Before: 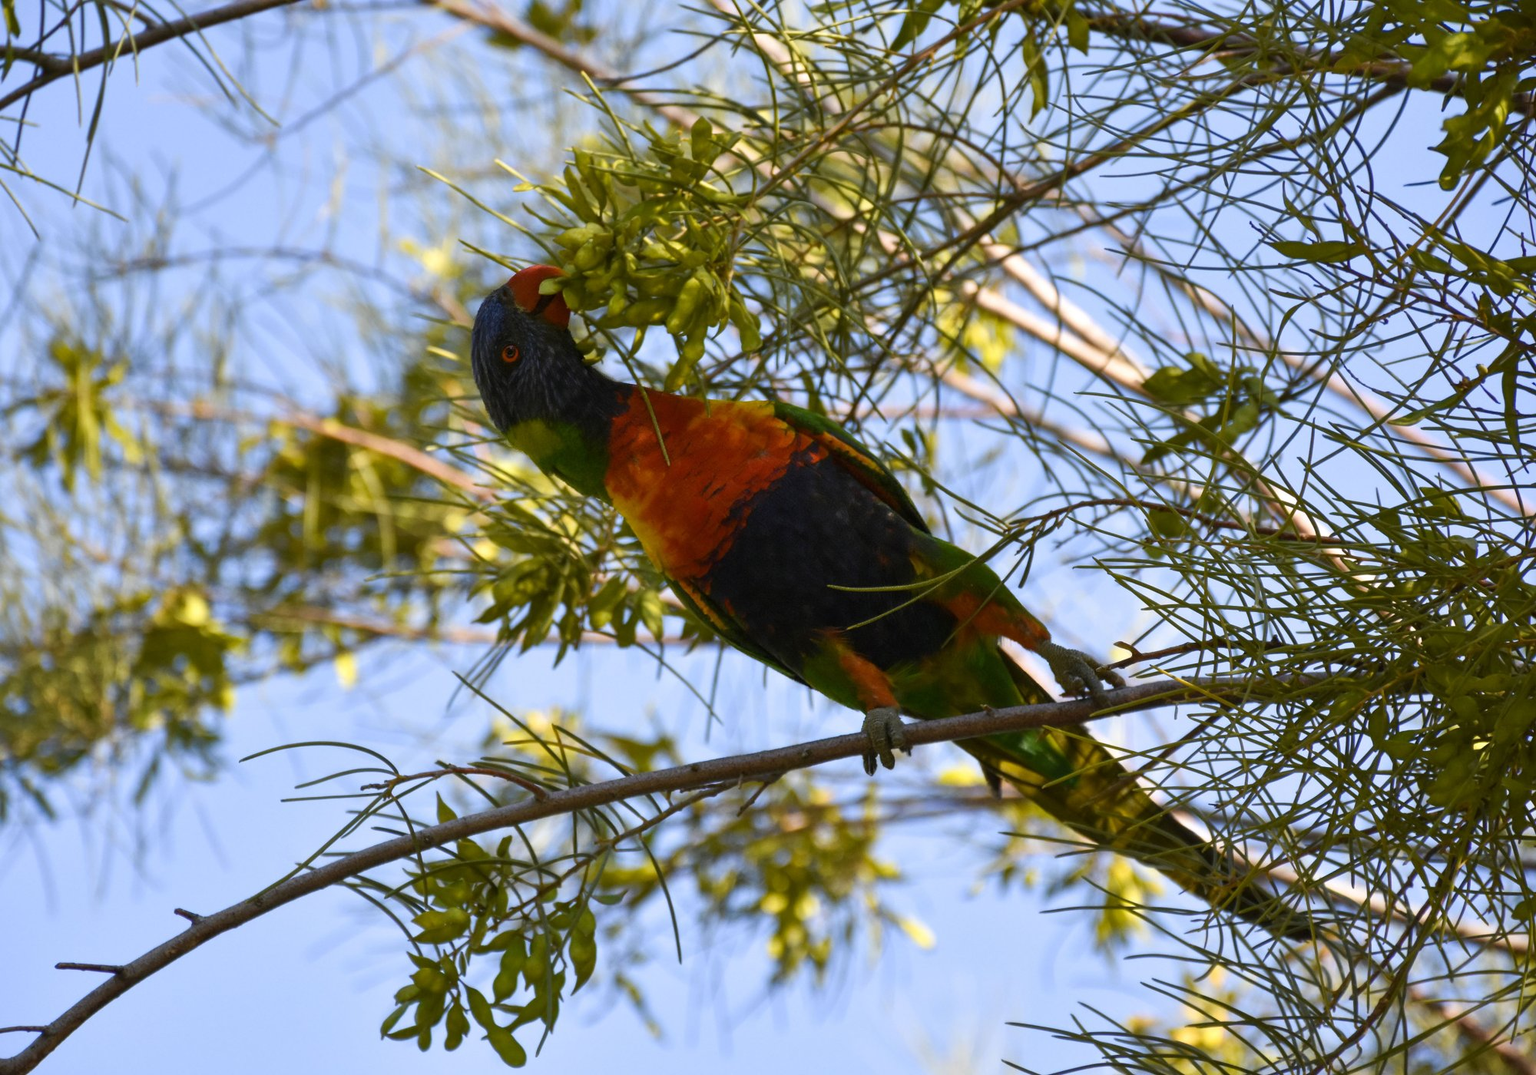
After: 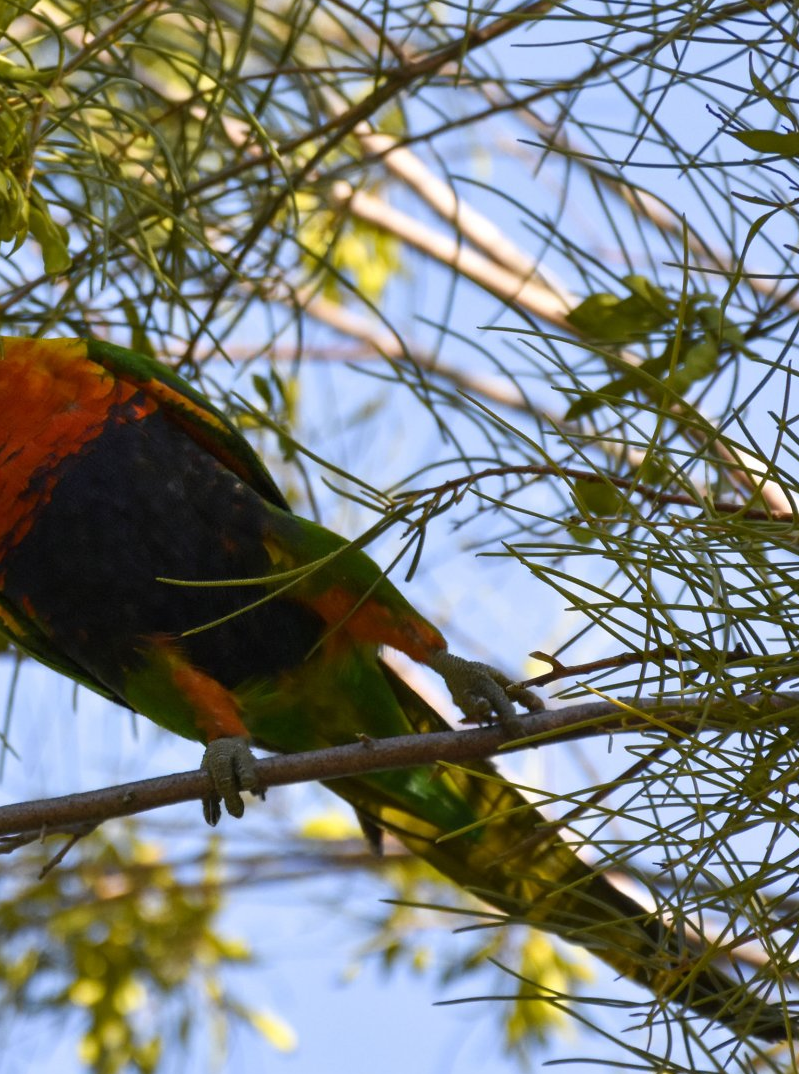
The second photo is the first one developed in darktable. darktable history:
crop: left 46.062%, top 13.188%, right 13.948%, bottom 10.069%
